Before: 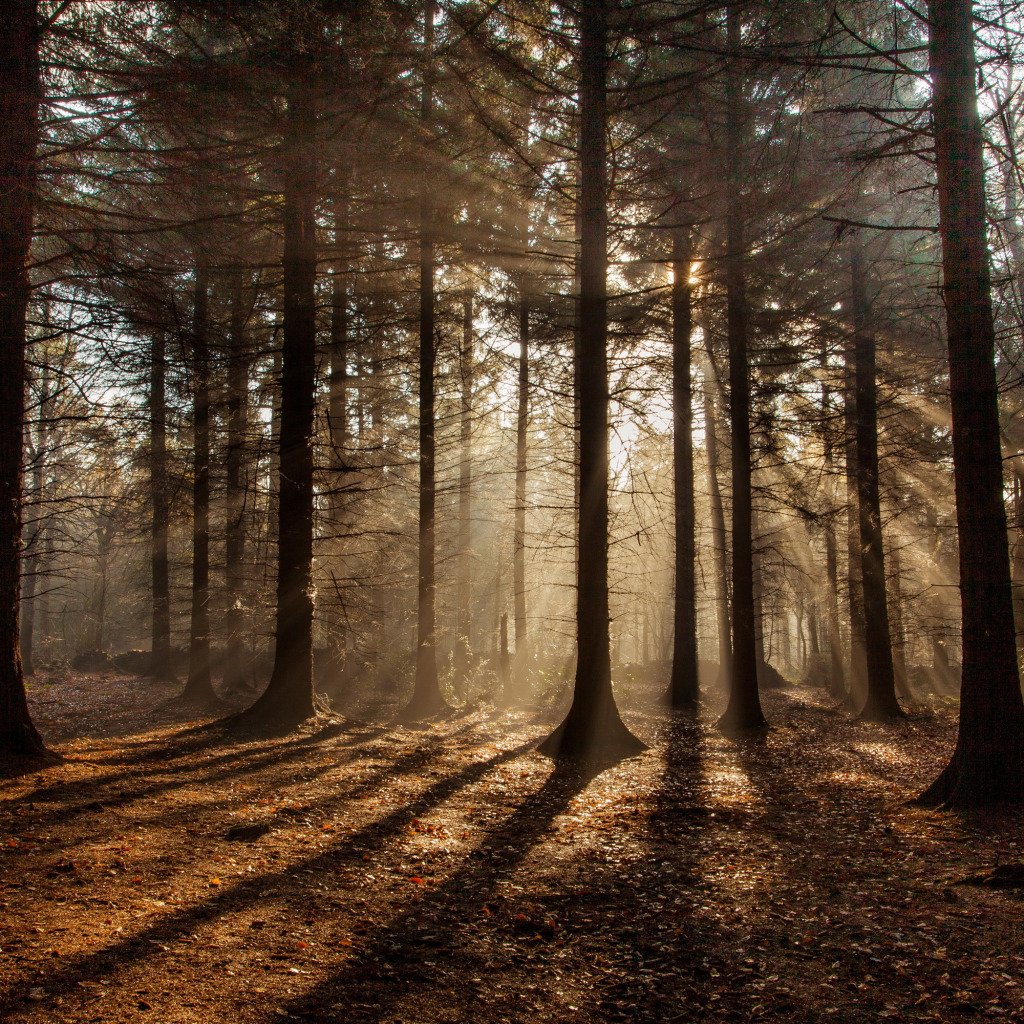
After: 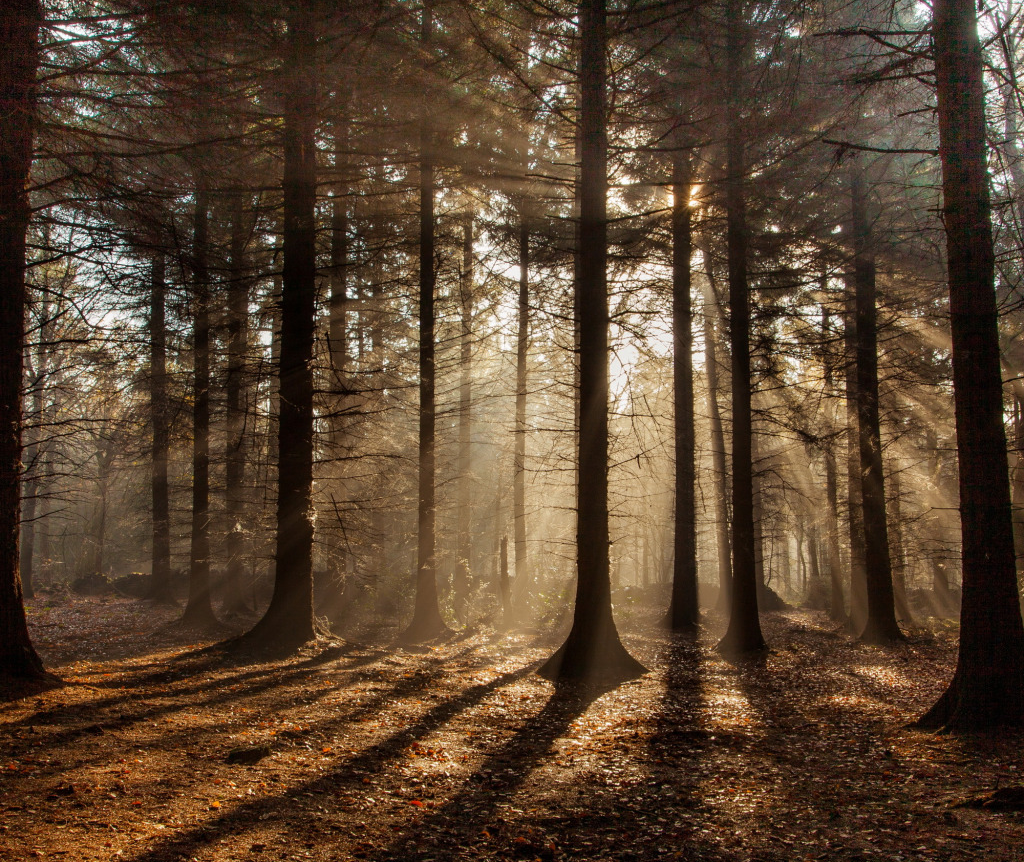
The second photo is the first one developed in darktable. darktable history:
crop: top 7.564%, bottom 8.186%
